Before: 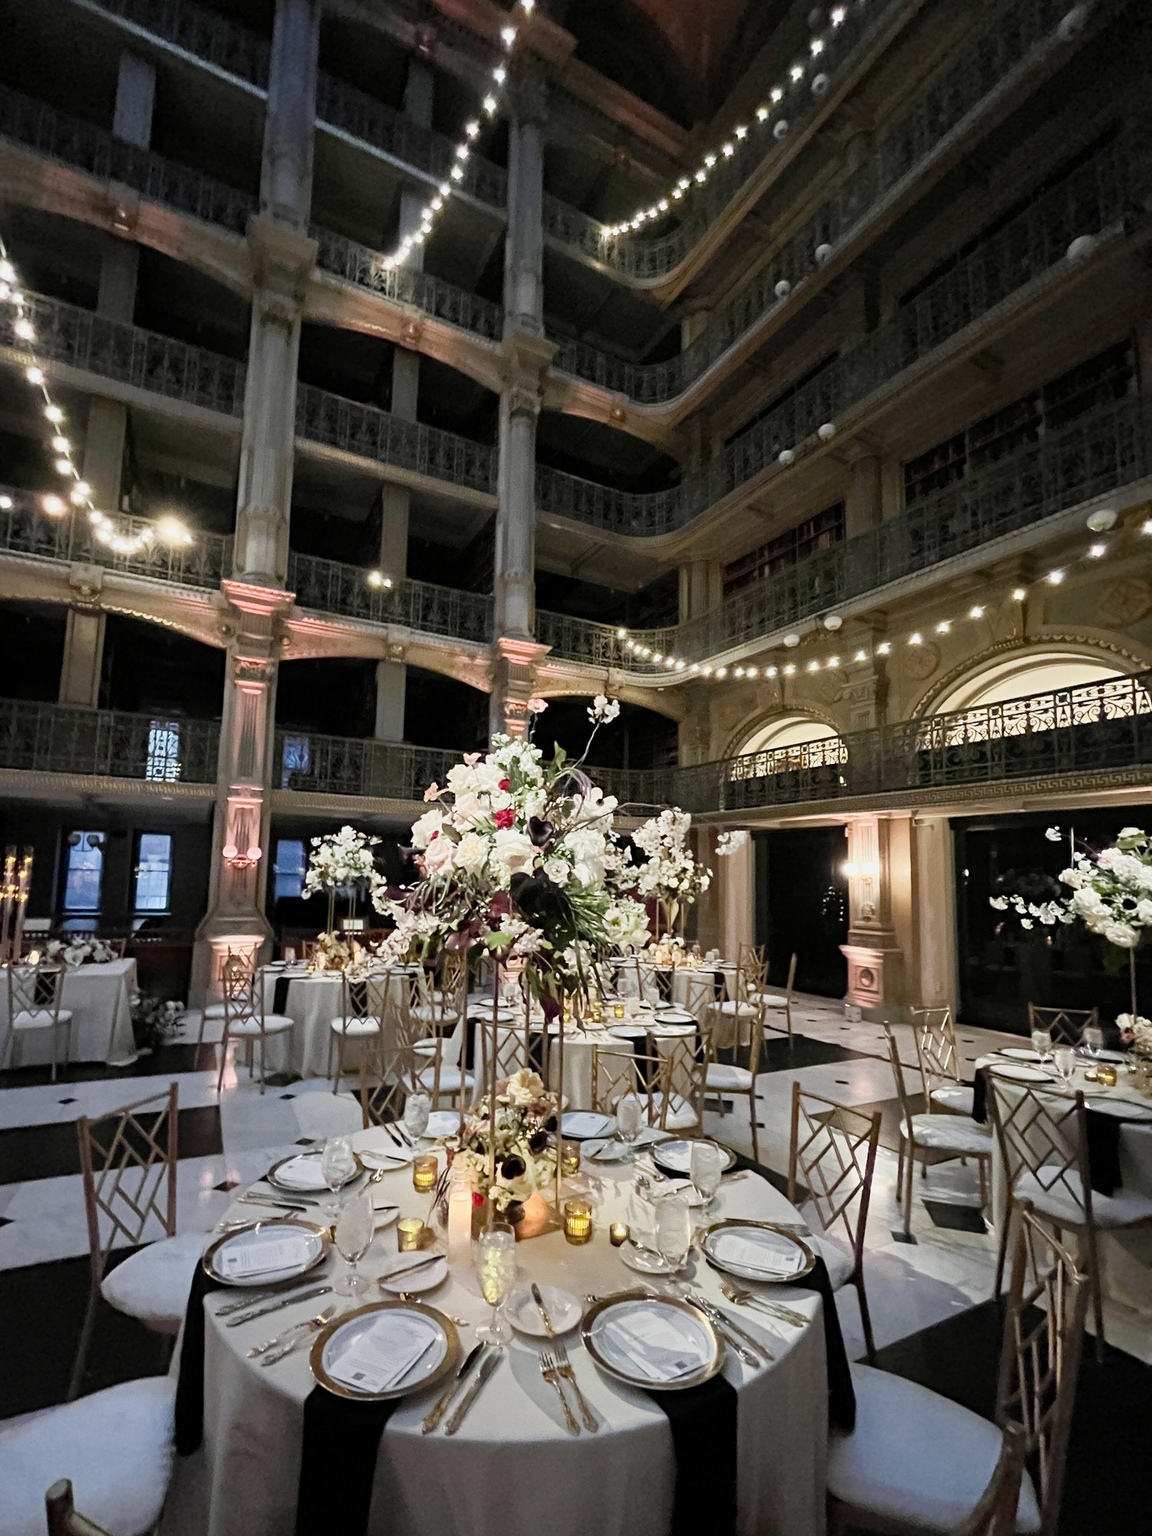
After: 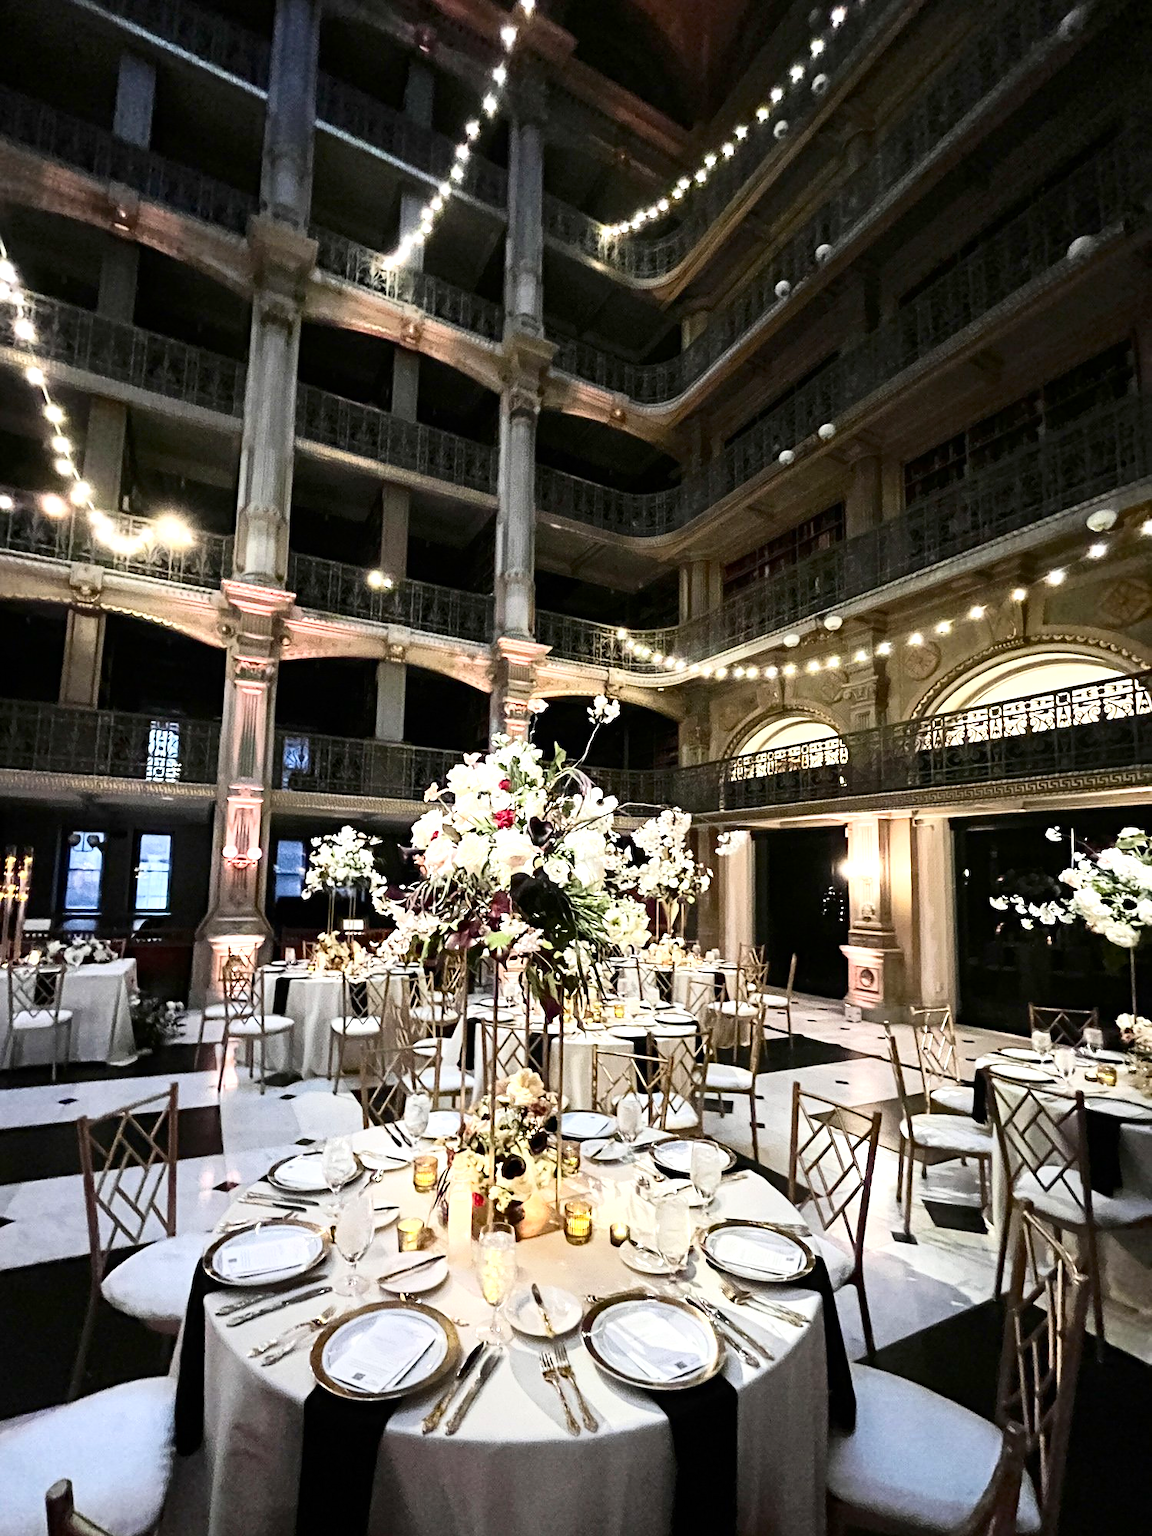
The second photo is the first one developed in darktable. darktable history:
contrast brightness saturation: contrast 0.28
sharpen: amount 0.2
exposure: black level correction 0, exposure 0.7 EV, compensate exposure bias true, compensate highlight preservation false
